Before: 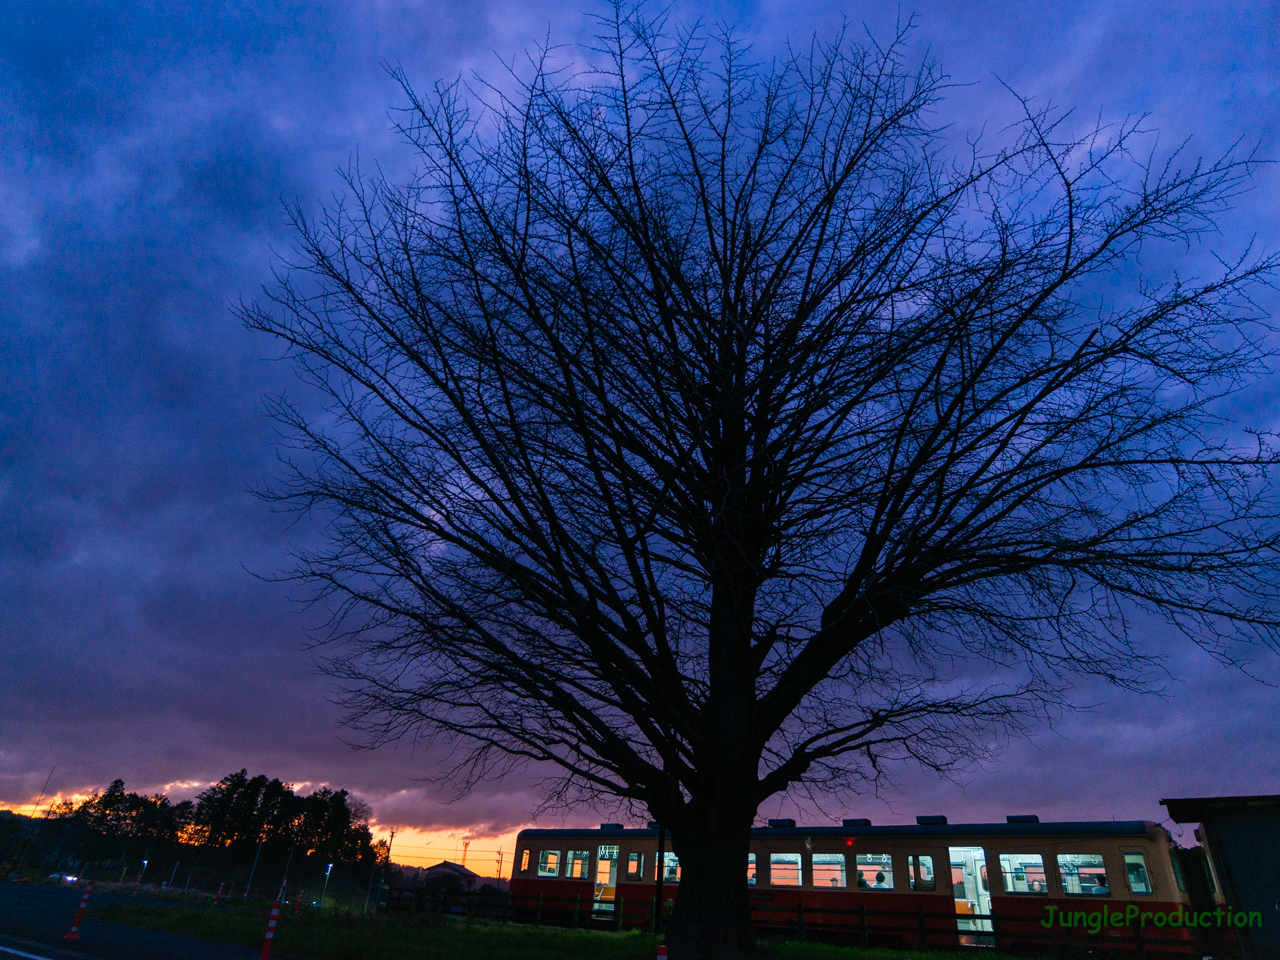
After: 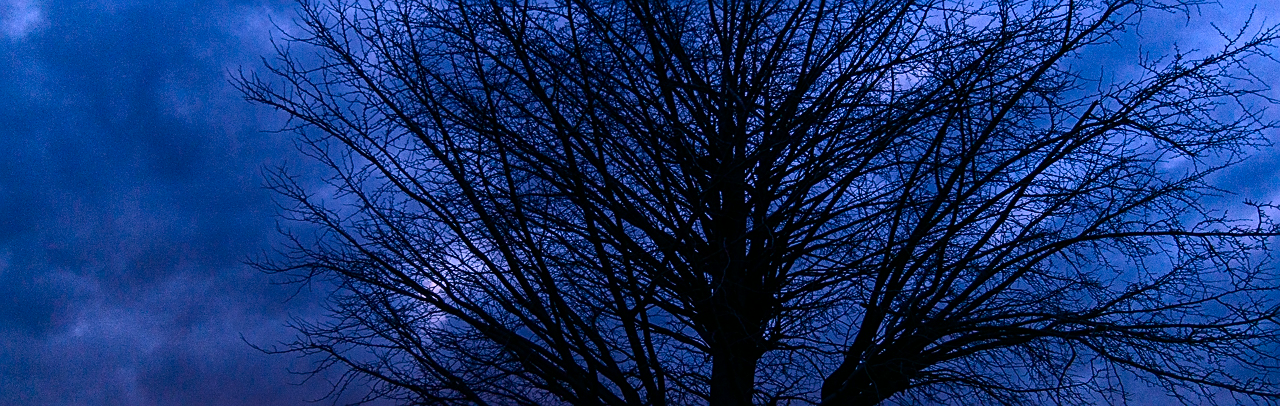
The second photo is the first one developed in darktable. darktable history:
sharpen: on, module defaults
crop and rotate: top 23.821%, bottom 33.822%
exposure: black level correction 0.001, exposure 0.499 EV, compensate exposure bias true, compensate highlight preservation false
contrast brightness saturation: contrast 0.289
